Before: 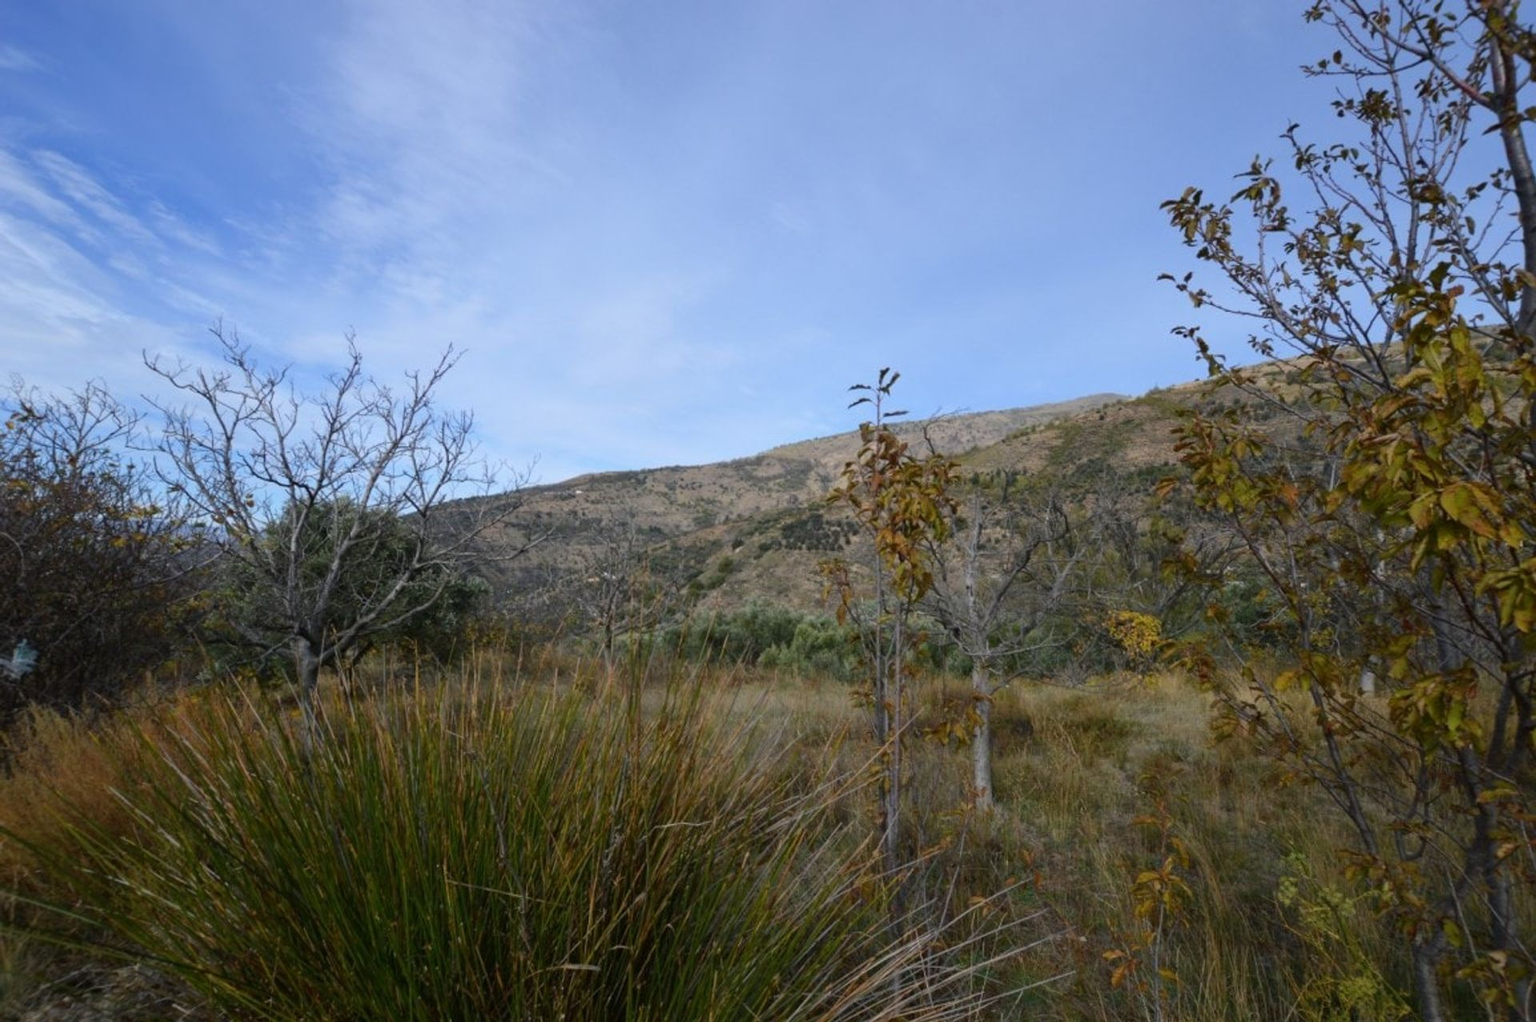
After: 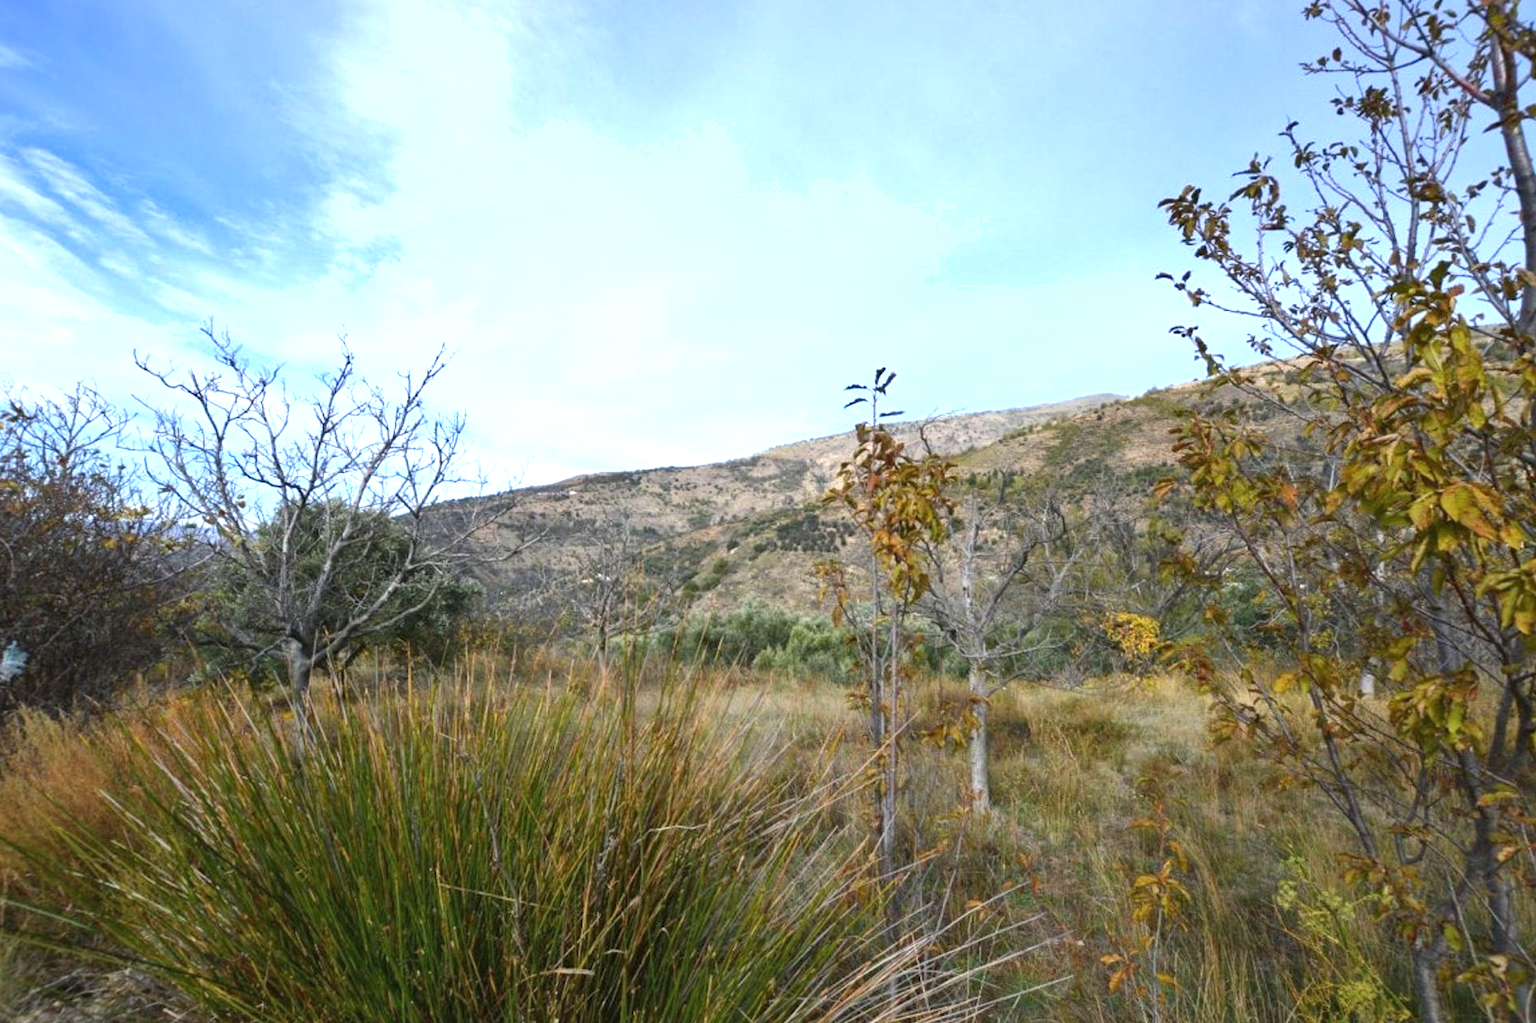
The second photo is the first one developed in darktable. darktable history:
shadows and highlights: shadows 36.07, highlights -35, soften with gaussian
crop and rotate: left 0.71%, top 0.362%, bottom 0.26%
exposure: black level correction 0, exposure 1.2 EV, compensate highlight preservation false
